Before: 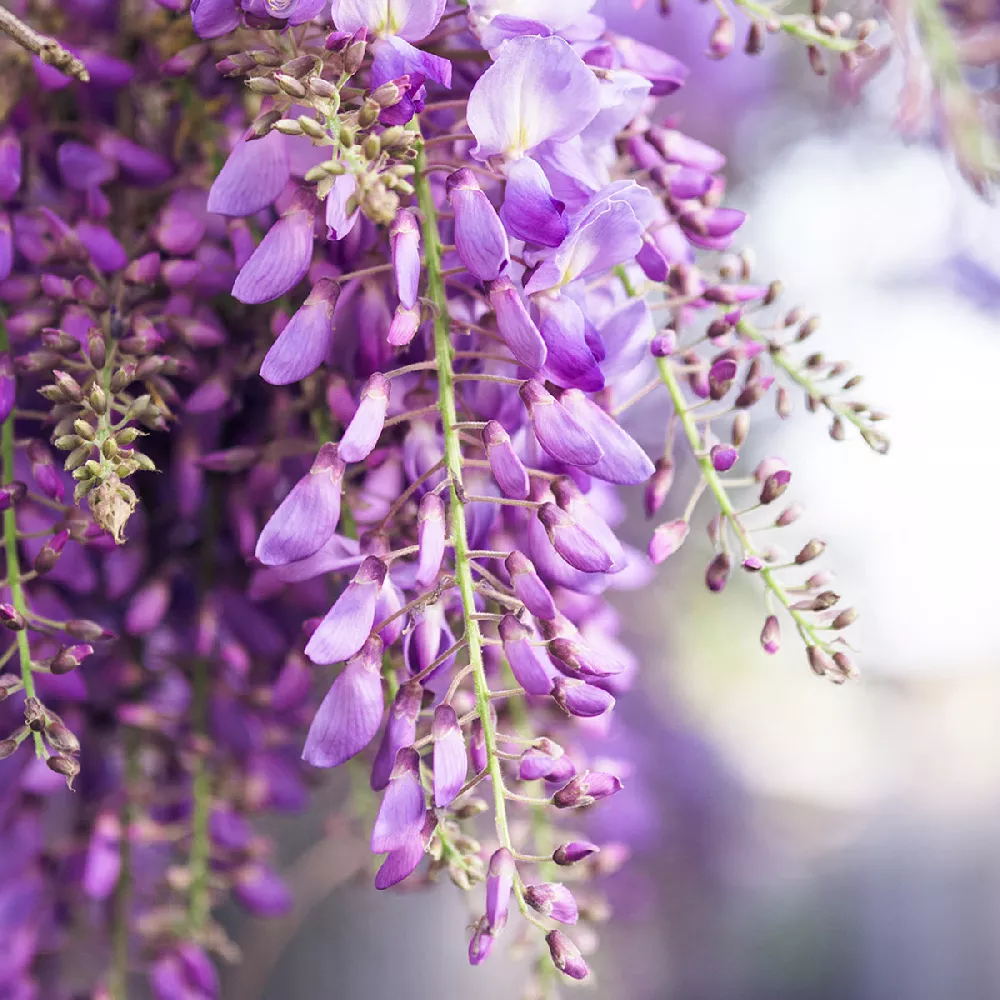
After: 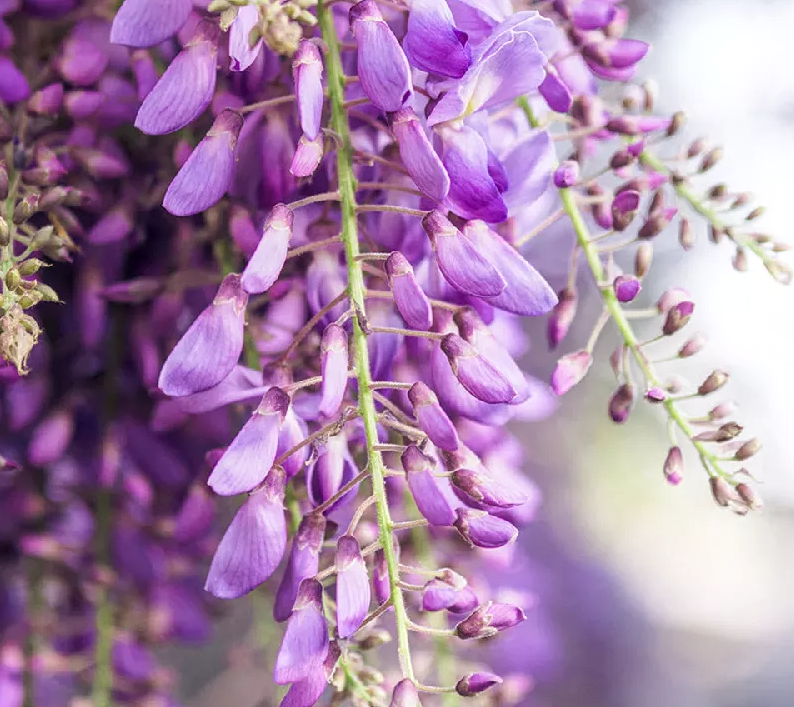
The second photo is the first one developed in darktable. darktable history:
bloom: size 3%, threshold 100%, strength 0%
crop: left 9.712%, top 16.928%, right 10.845%, bottom 12.332%
contrast equalizer: y [[0.439, 0.44, 0.442, 0.457, 0.493, 0.498], [0.5 ×6], [0.5 ×6], [0 ×6], [0 ×6]], mix 0.59
local contrast: on, module defaults
